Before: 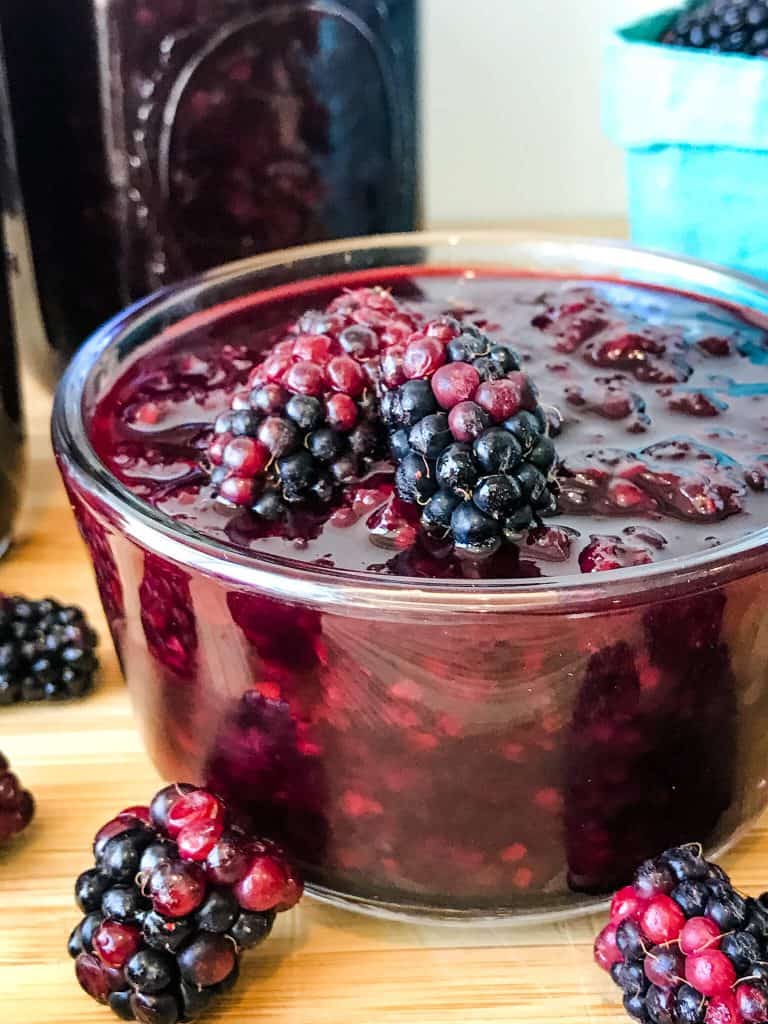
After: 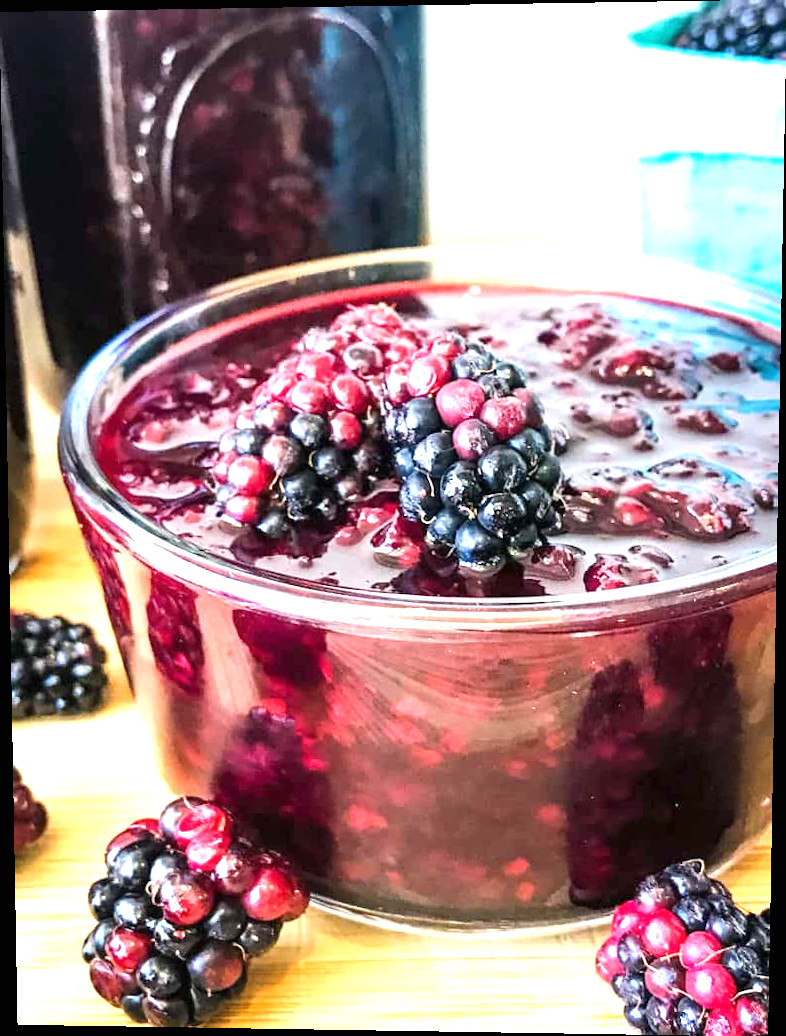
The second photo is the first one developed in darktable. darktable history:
rotate and perspective: lens shift (vertical) 0.048, lens shift (horizontal) -0.024, automatic cropping off
exposure: black level correction 0, exposure 1.2 EV, compensate exposure bias true, compensate highlight preservation false
